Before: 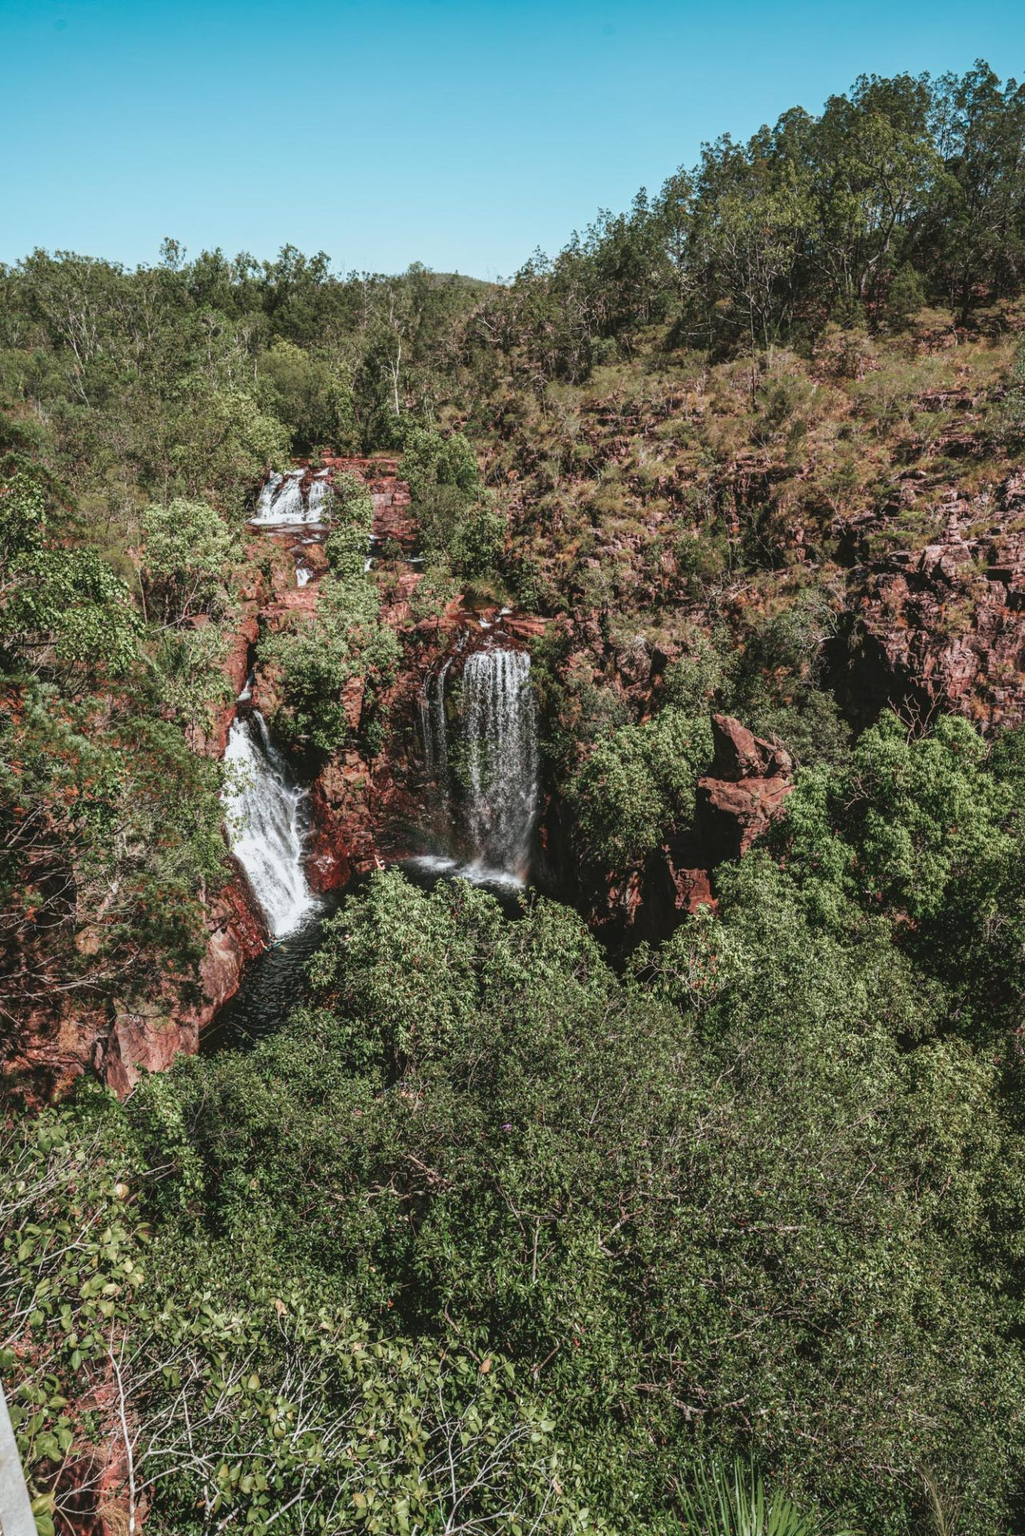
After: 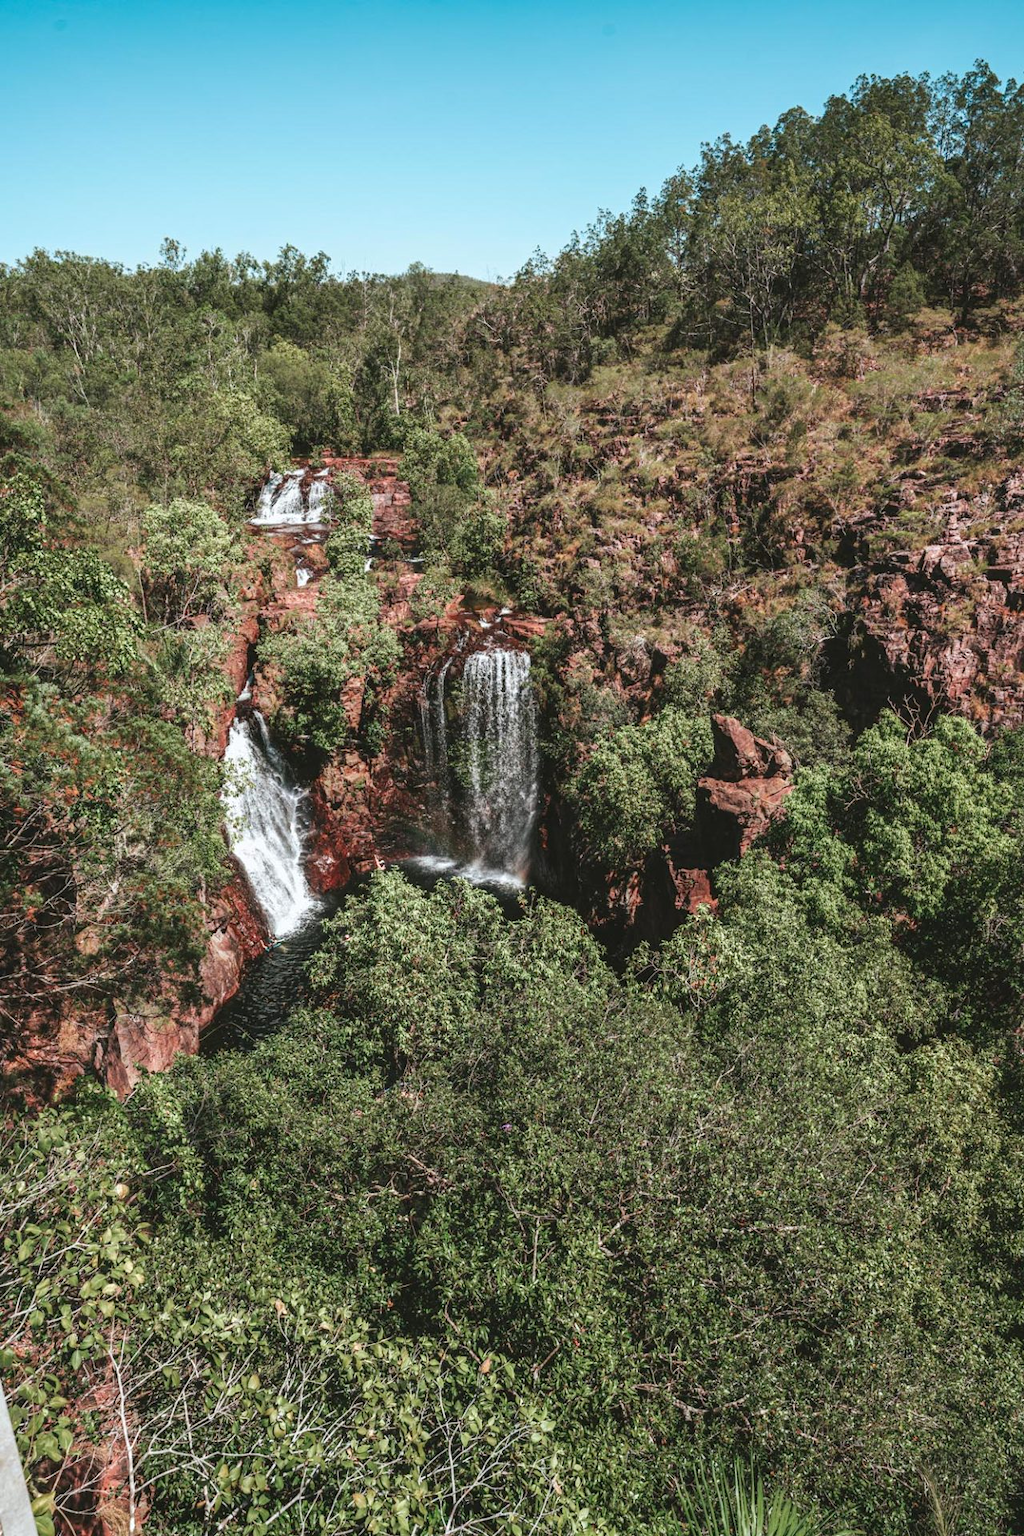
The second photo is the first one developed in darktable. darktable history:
exposure: exposure 0.19 EV, compensate exposure bias true, compensate highlight preservation false
